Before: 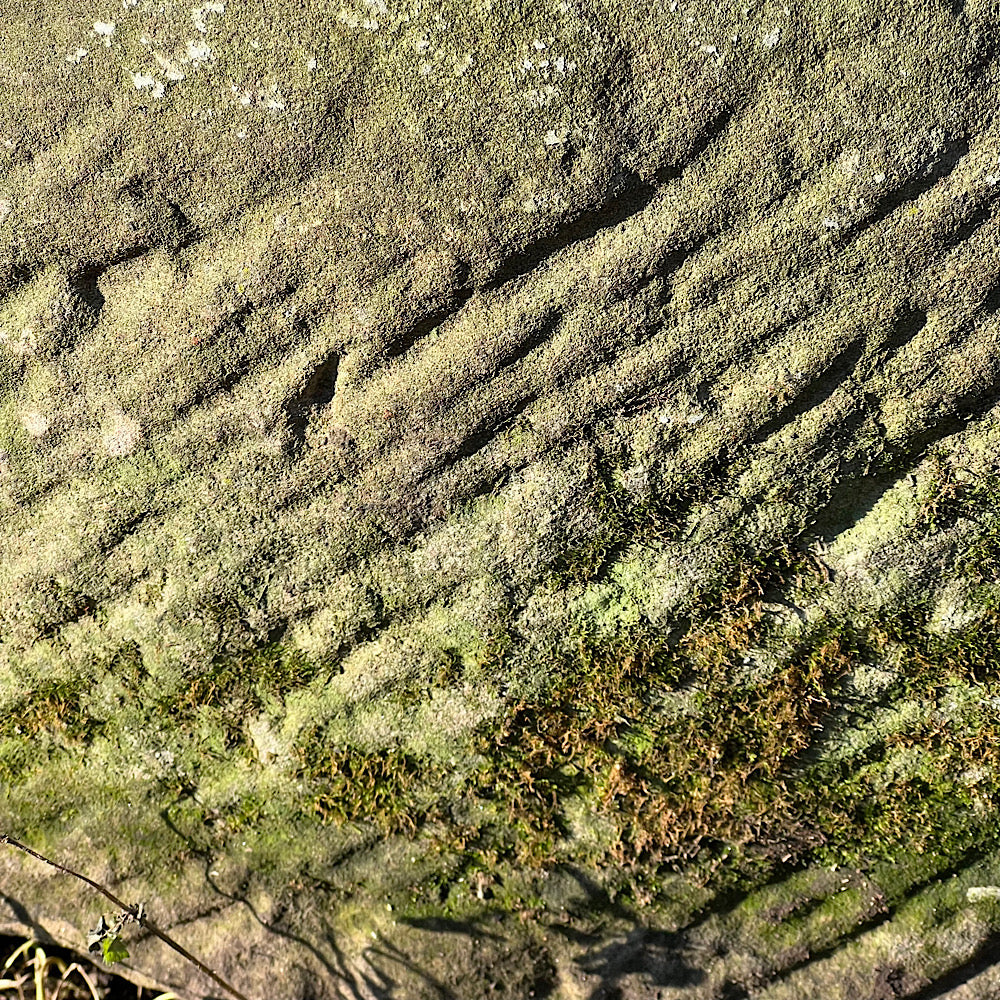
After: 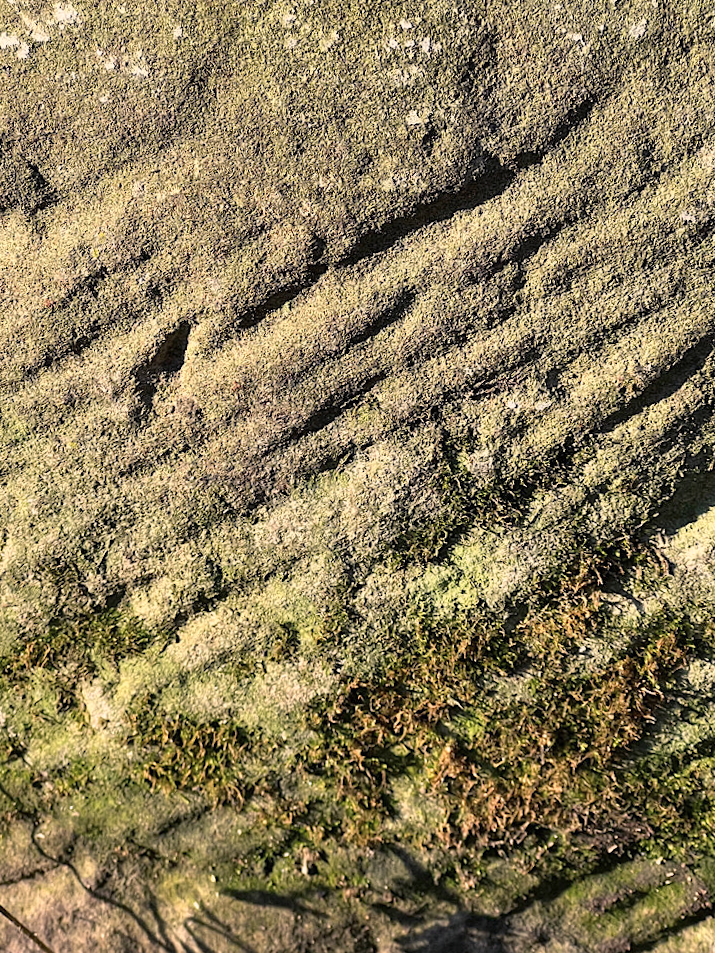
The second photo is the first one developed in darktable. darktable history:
color balance rgb: shadows lift › chroma 3.001%, shadows lift › hue 280.07°, highlights gain › chroma 3.092%, highlights gain › hue 54.78°, linear chroma grading › global chroma -15.991%, perceptual saturation grading › global saturation 0.102%, global vibrance 20%
crop and rotate: angle -2.84°, left 14.038%, top 0.035%, right 10.944%, bottom 0.037%
